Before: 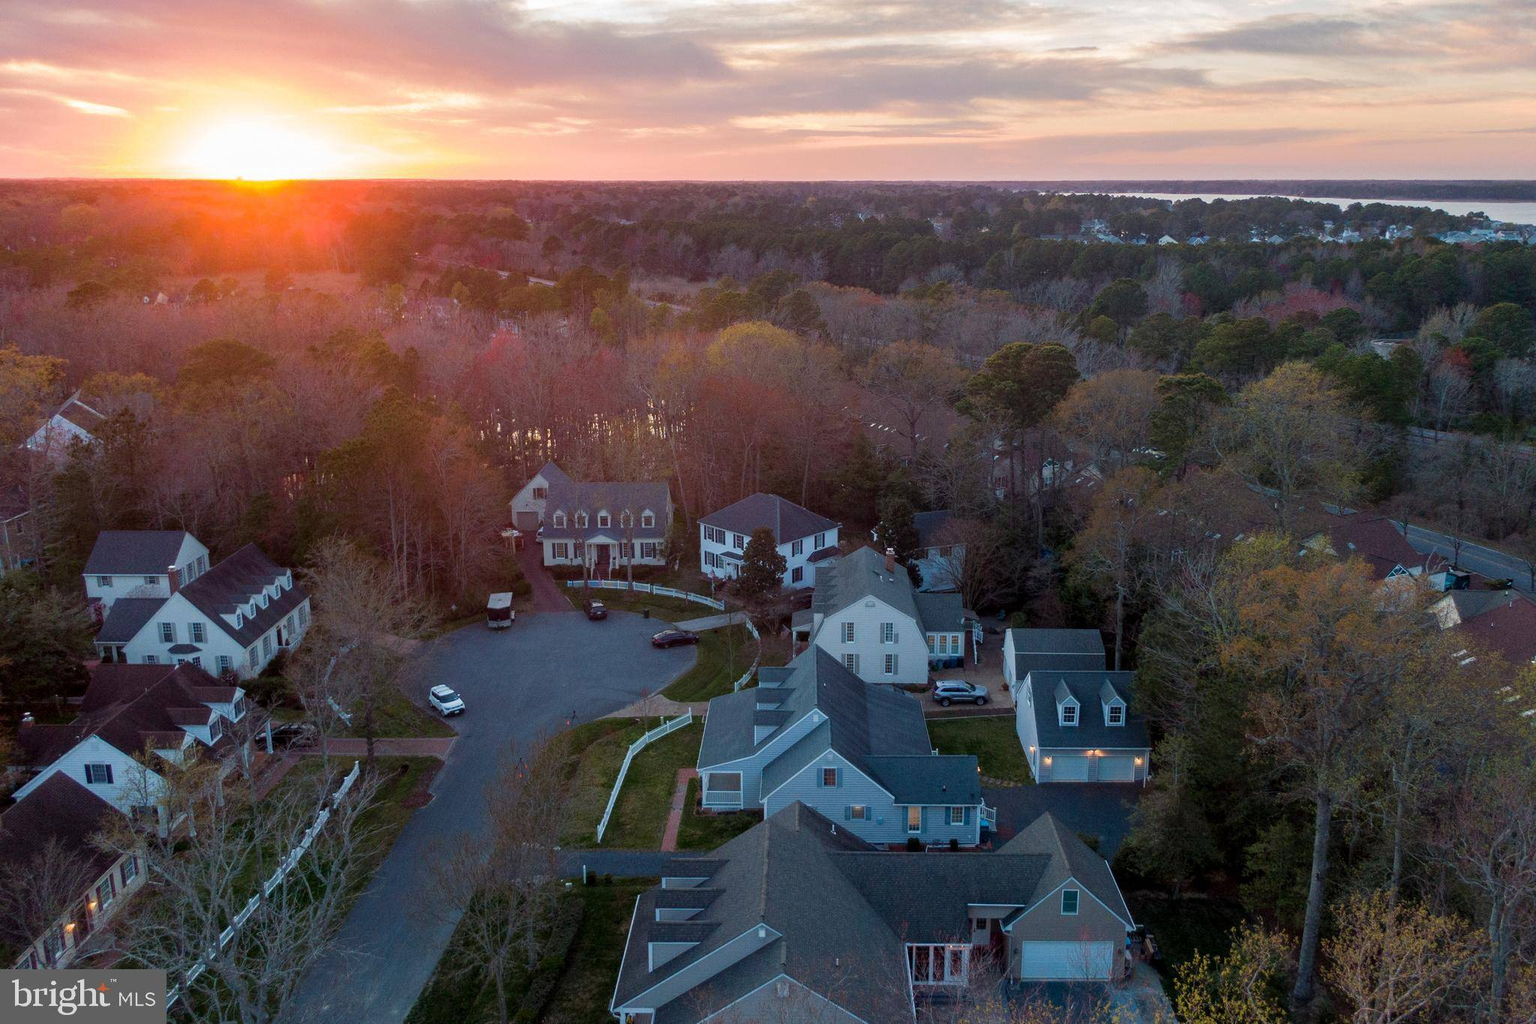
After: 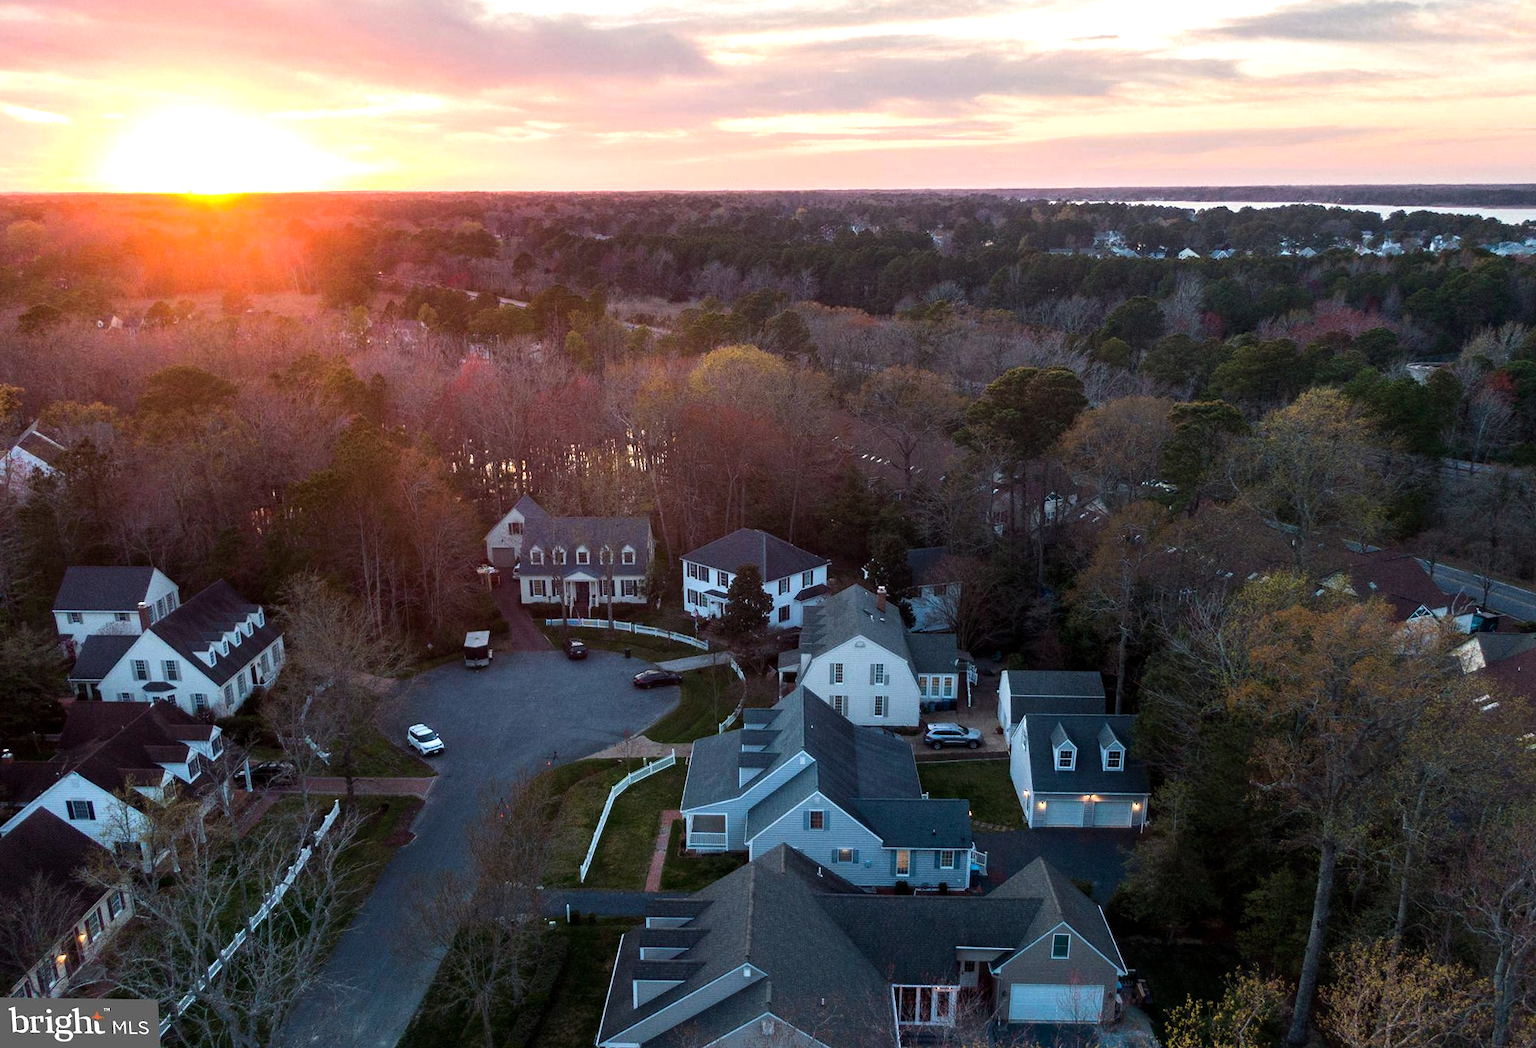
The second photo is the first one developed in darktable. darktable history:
rotate and perspective: rotation 0.074°, lens shift (vertical) 0.096, lens shift (horizontal) -0.041, crop left 0.043, crop right 0.952, crop top 0.024, crop bottom 0.979
tone equalizer: -8 EV -0.75 EV, -7 EV -0.7 EV, -6 EV -0.6 EV, -5 EV -0.4 EV, -3 EV 0.4 EV, -2 EV 0.6 EV, -1 EV 0.7 EV, +0 EV 0.75 EV, edges refinement/feathering 500, mask exposure compensation -1.57 EV, preserve details no
